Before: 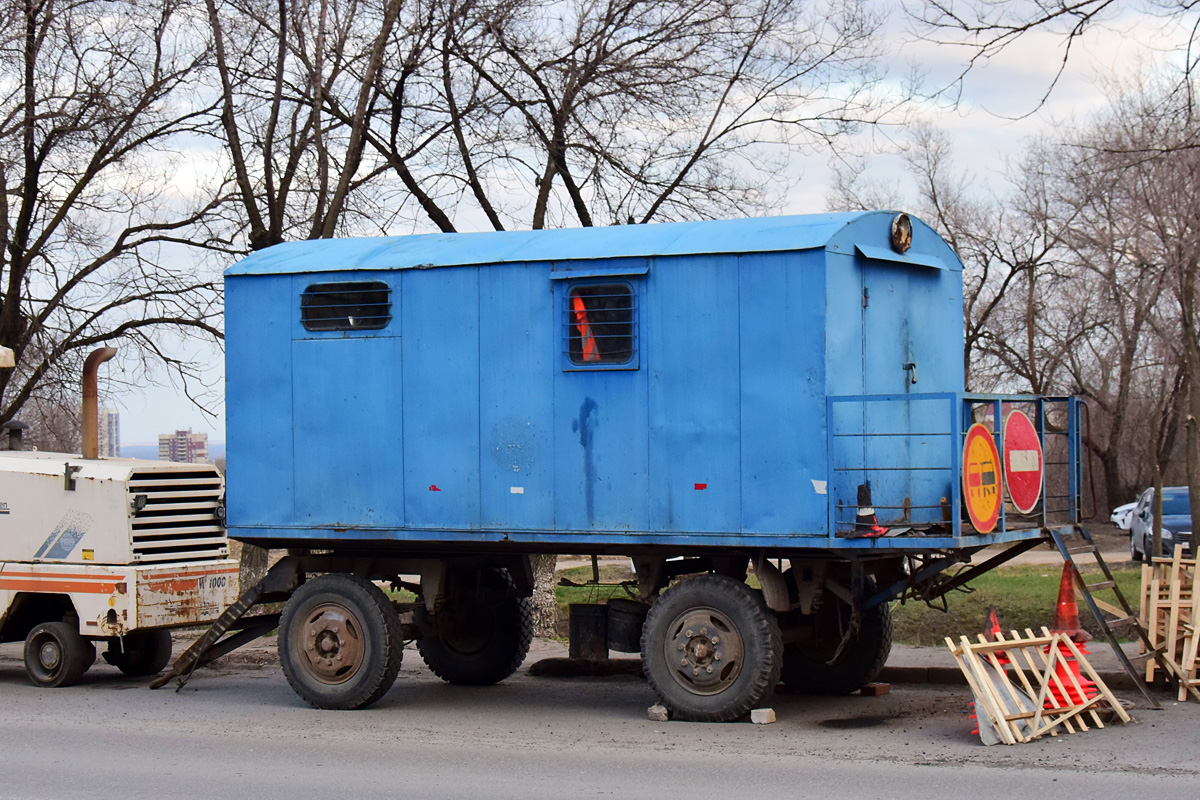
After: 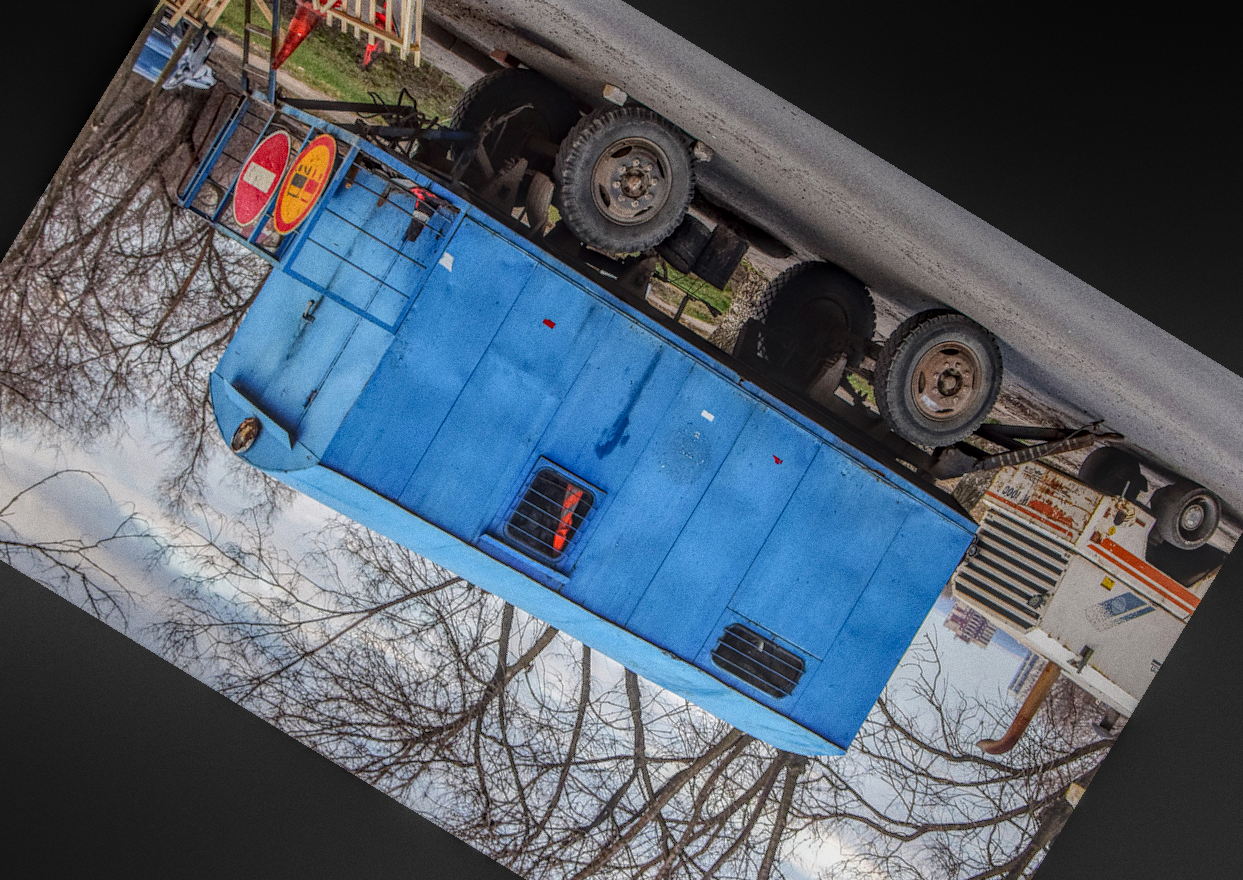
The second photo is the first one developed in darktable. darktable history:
grain: on, module defaults
crop and rotate: angle 148.68°, left 9.111%, top 15.603%, right 4.588%, bottom 17.041%
local contrast: highlights 0%, shadows 0%, detail 200%, midtone range 0.25
